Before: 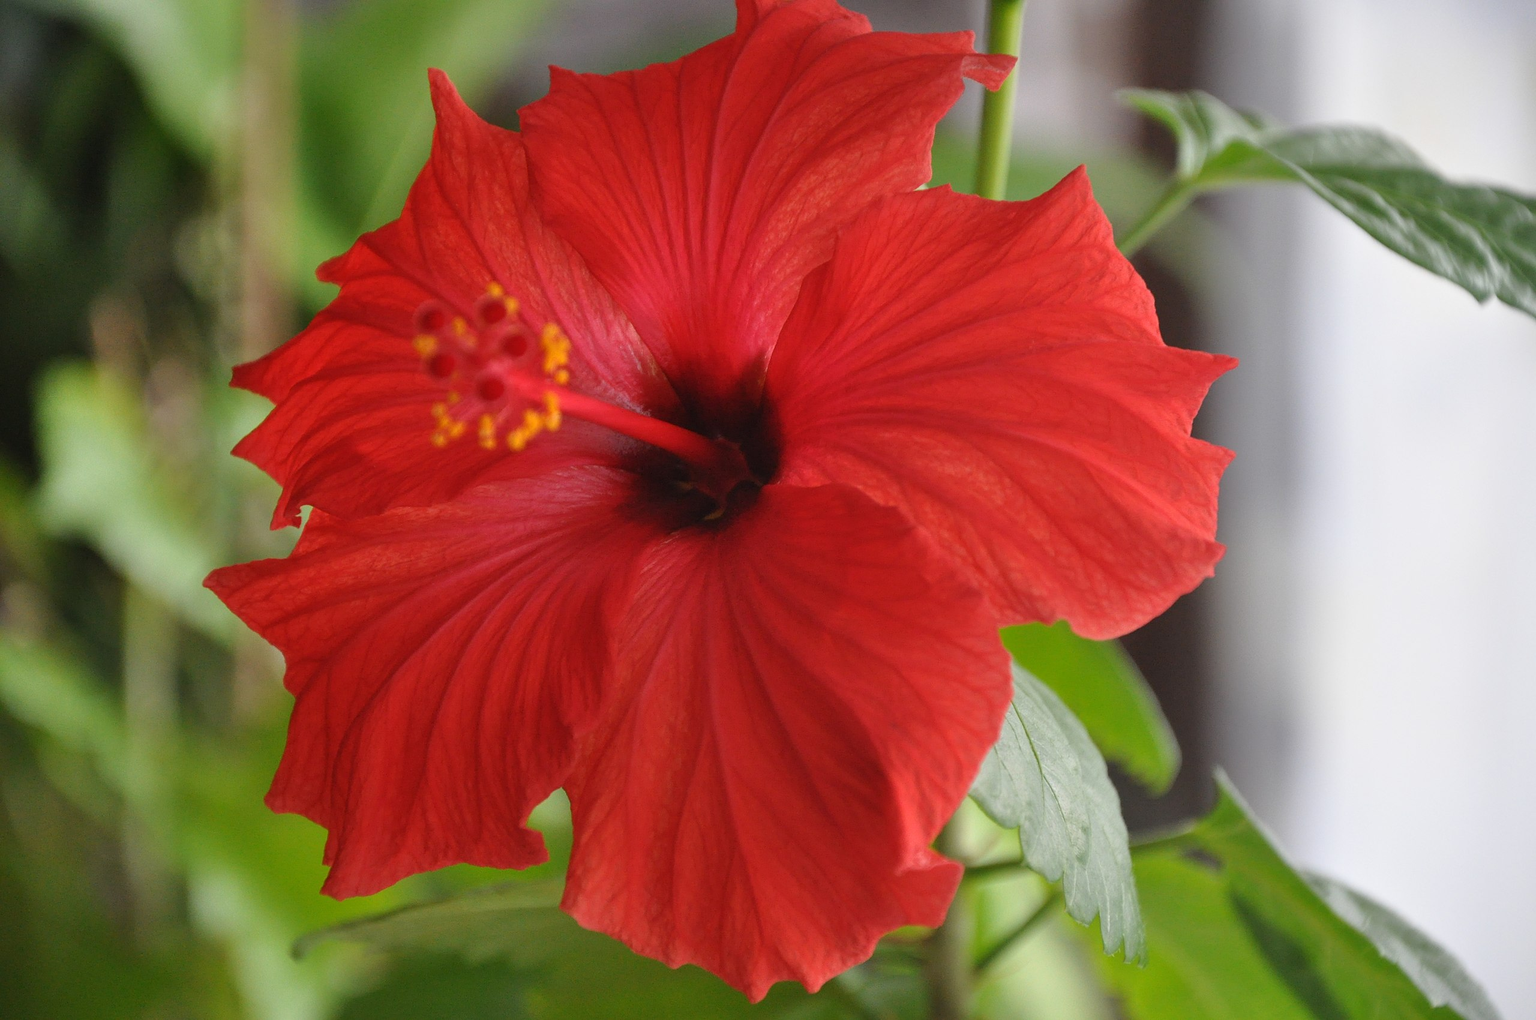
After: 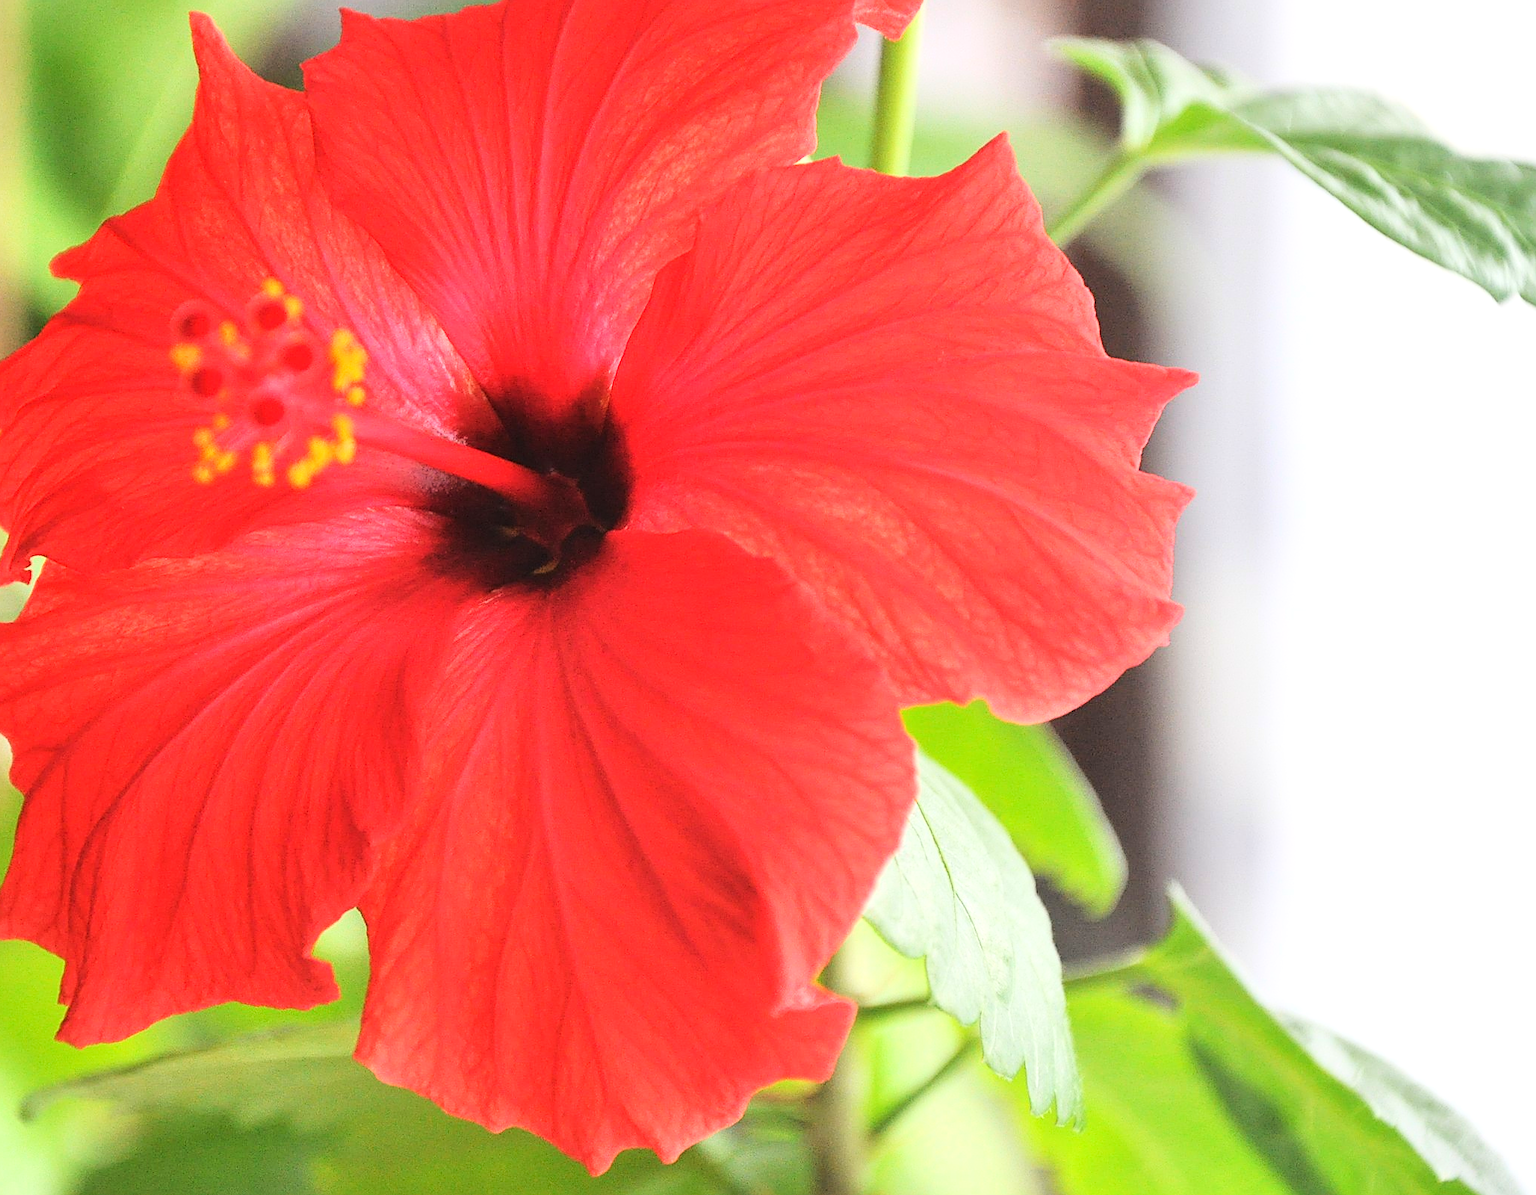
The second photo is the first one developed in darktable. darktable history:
sharpen: on, module defaults
base curve: curves: ch0 [(0, 0) (0.028, 0.03) (0.121, 0.232) (0.46, 0.748) (0.859, 0.968) (1, 1)]
crop and rotate: left 17.972%, top 5.871%, right 1.697%
exposure: black level correction 0, exposure 0.697 EV, compensate exposure bias true, compensate highlight preservation false
